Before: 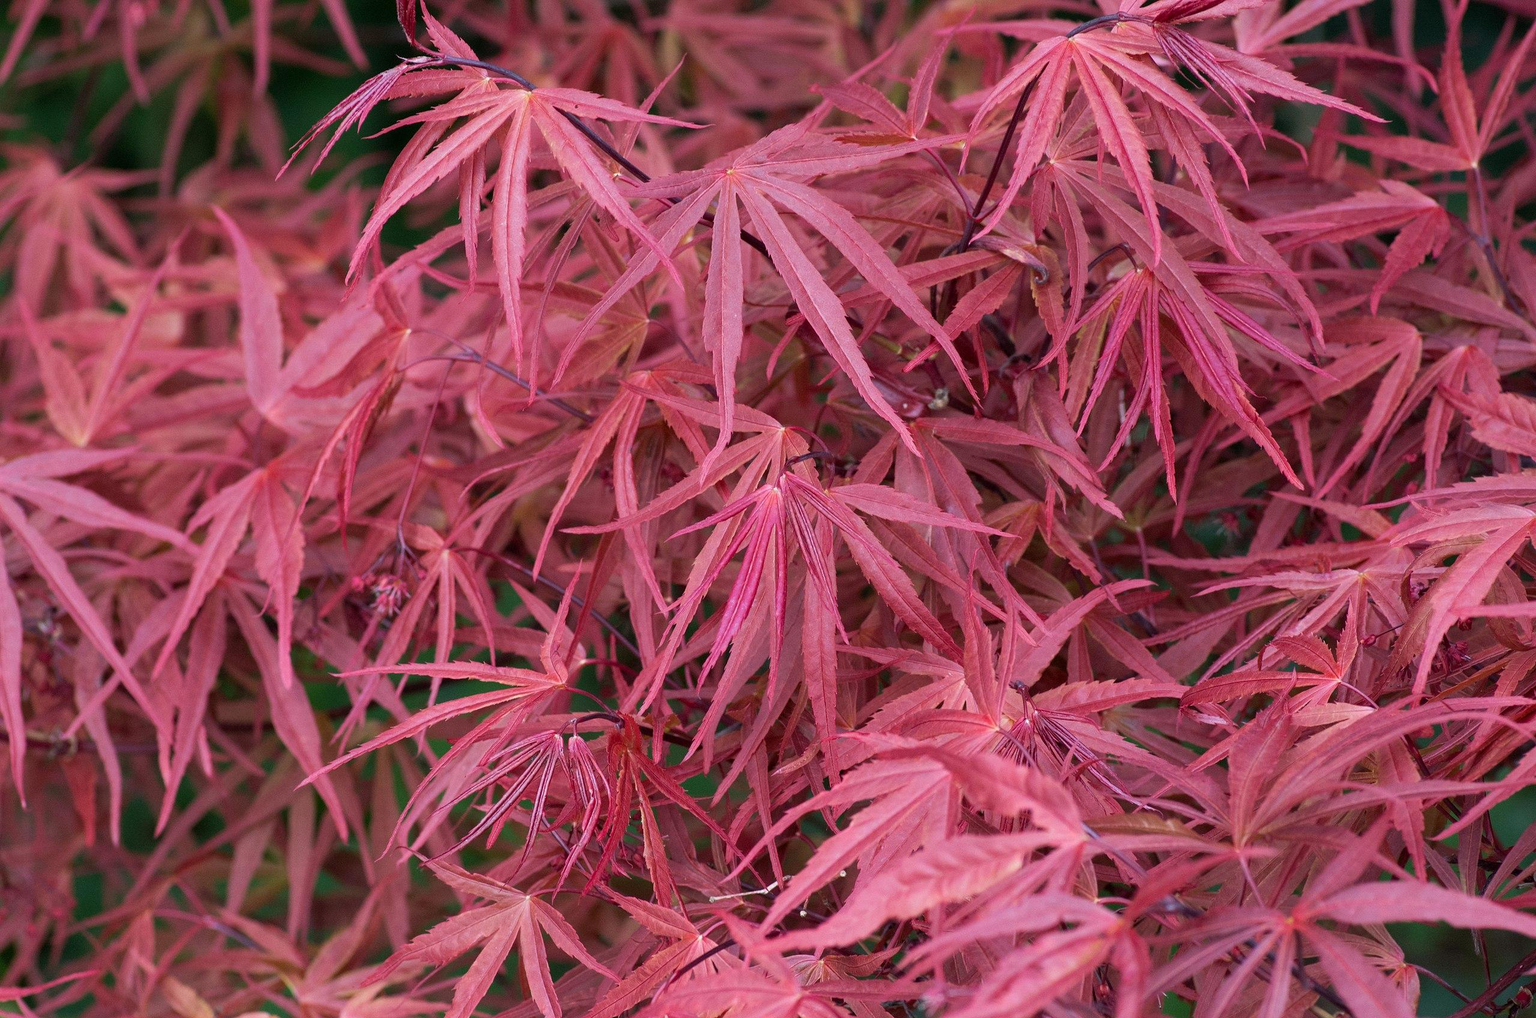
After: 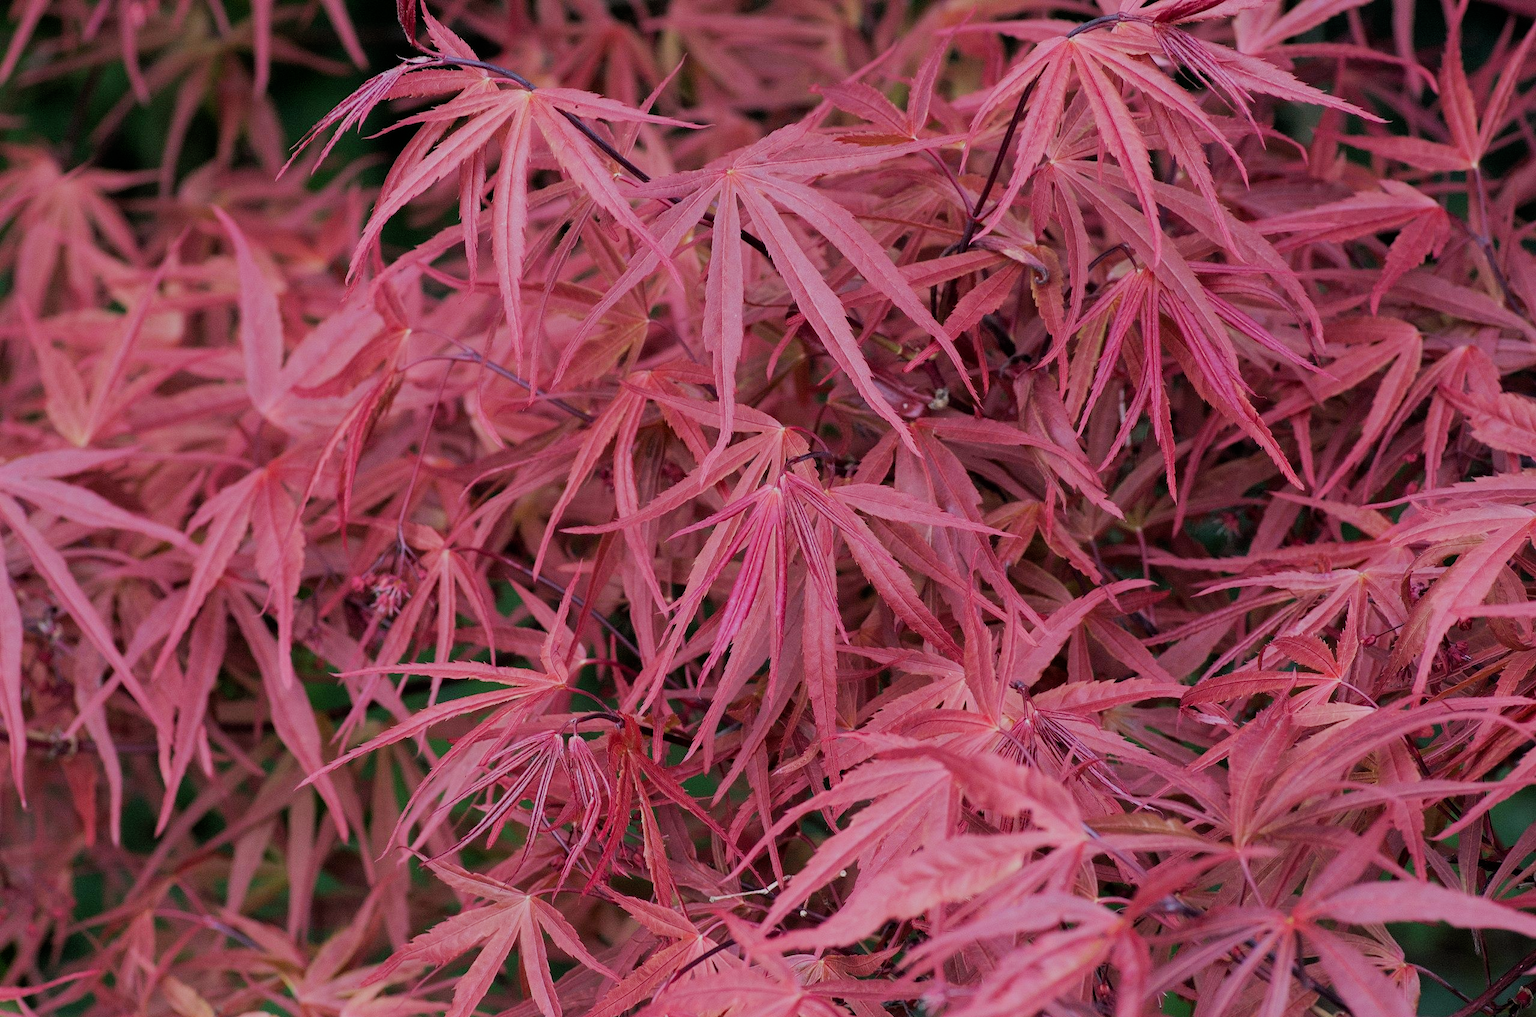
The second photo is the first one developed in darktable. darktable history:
filmic rgb: black relative exposure -7.1 EV, white relative exposure 5.35 EV, hardness 3.03
